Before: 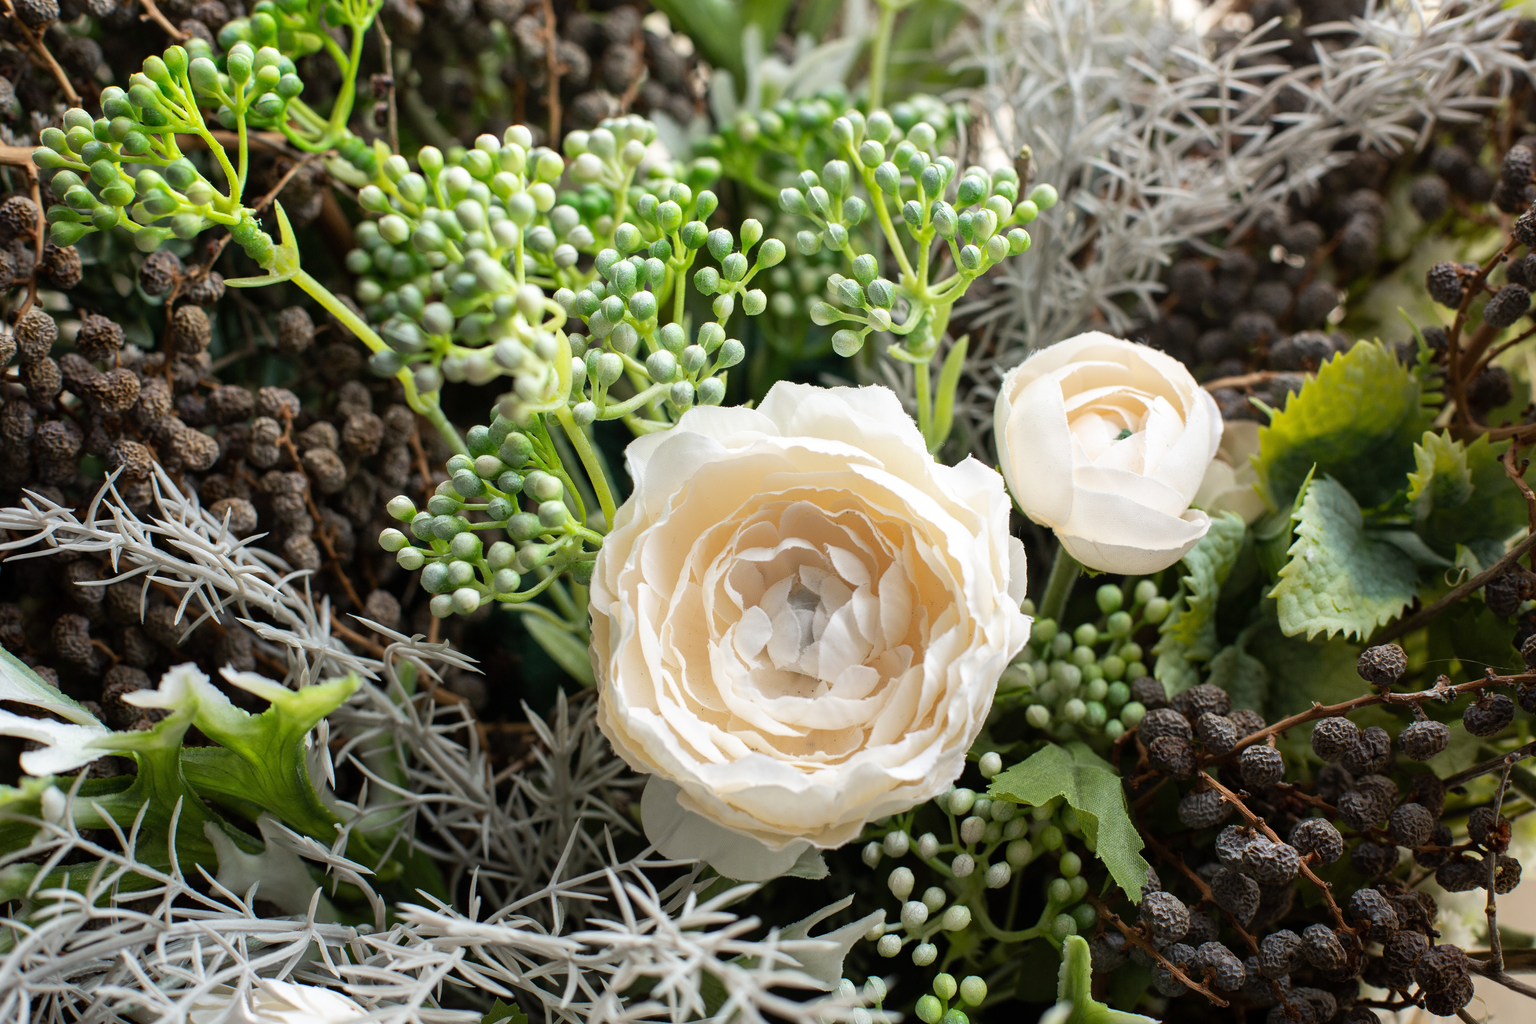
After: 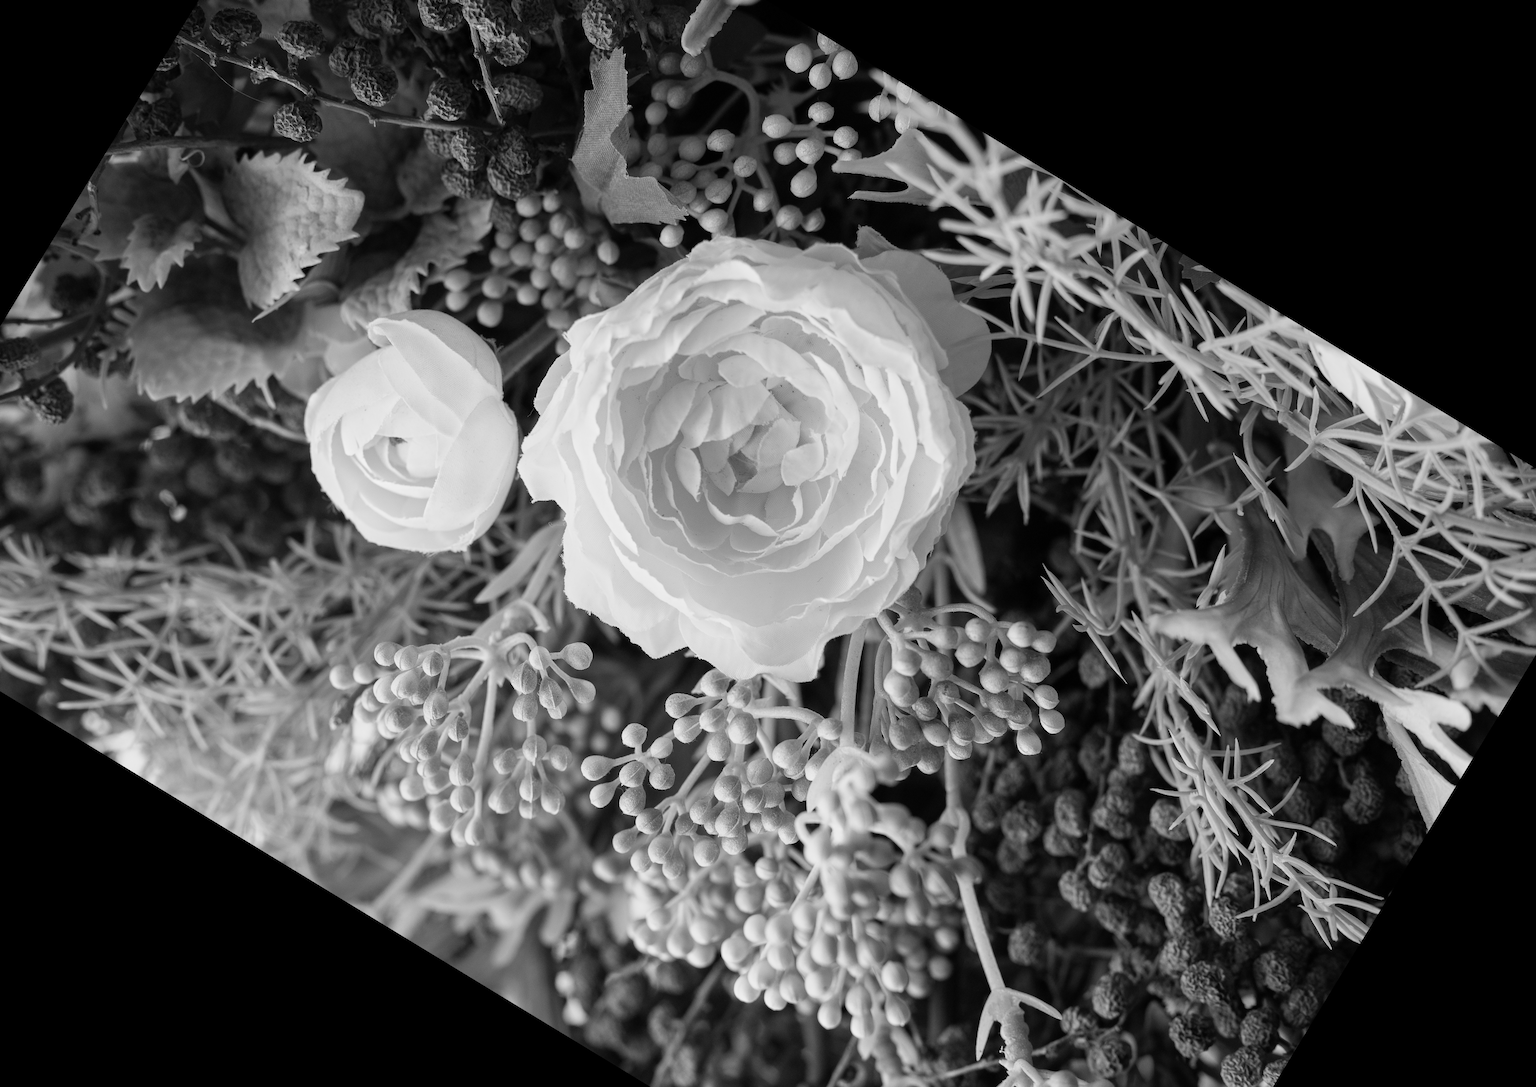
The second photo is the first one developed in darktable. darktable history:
crop and rotate: angle 148.68°, left 9.111%, top 15.603%, right 4.588%, bottom 17.041%
monochrome: a 26.22, b 42.67, size 0.8
